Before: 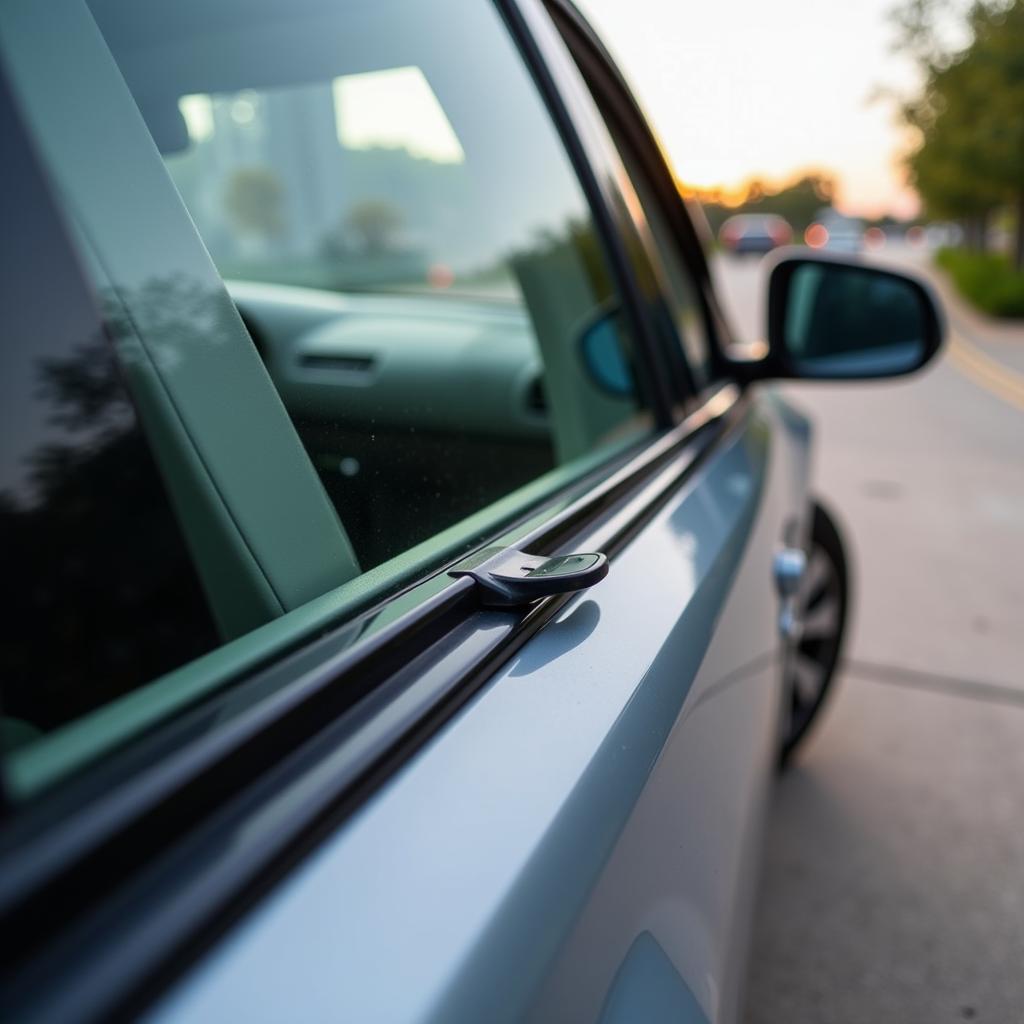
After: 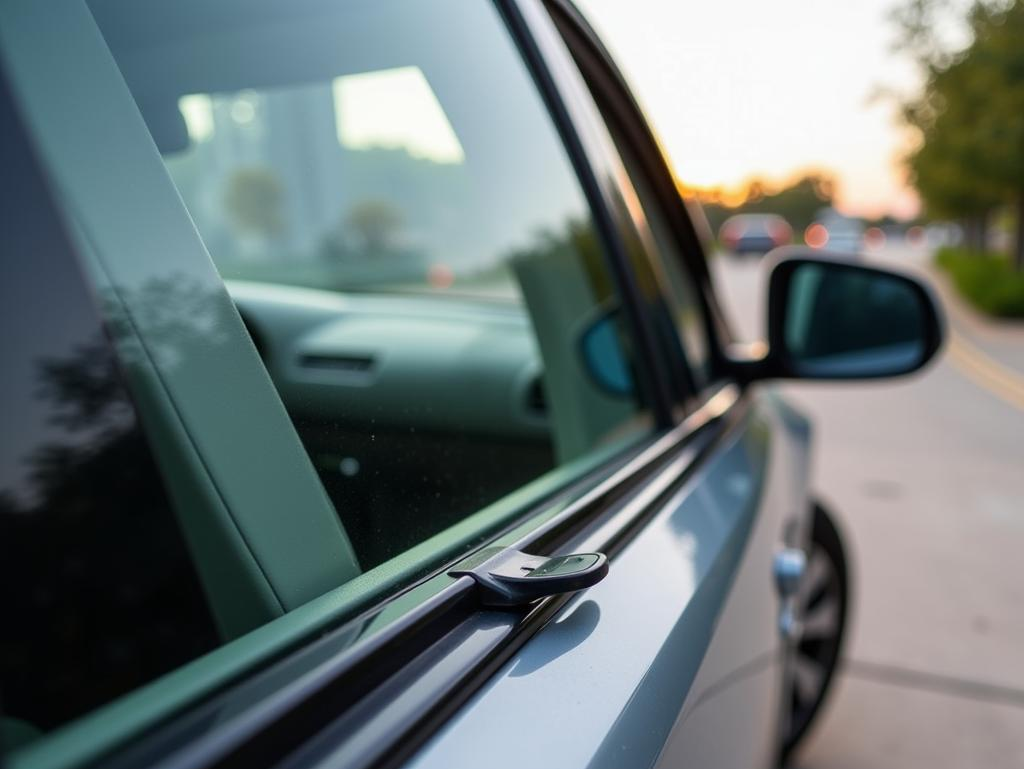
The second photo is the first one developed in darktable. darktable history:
crop: bottom 24.848%
